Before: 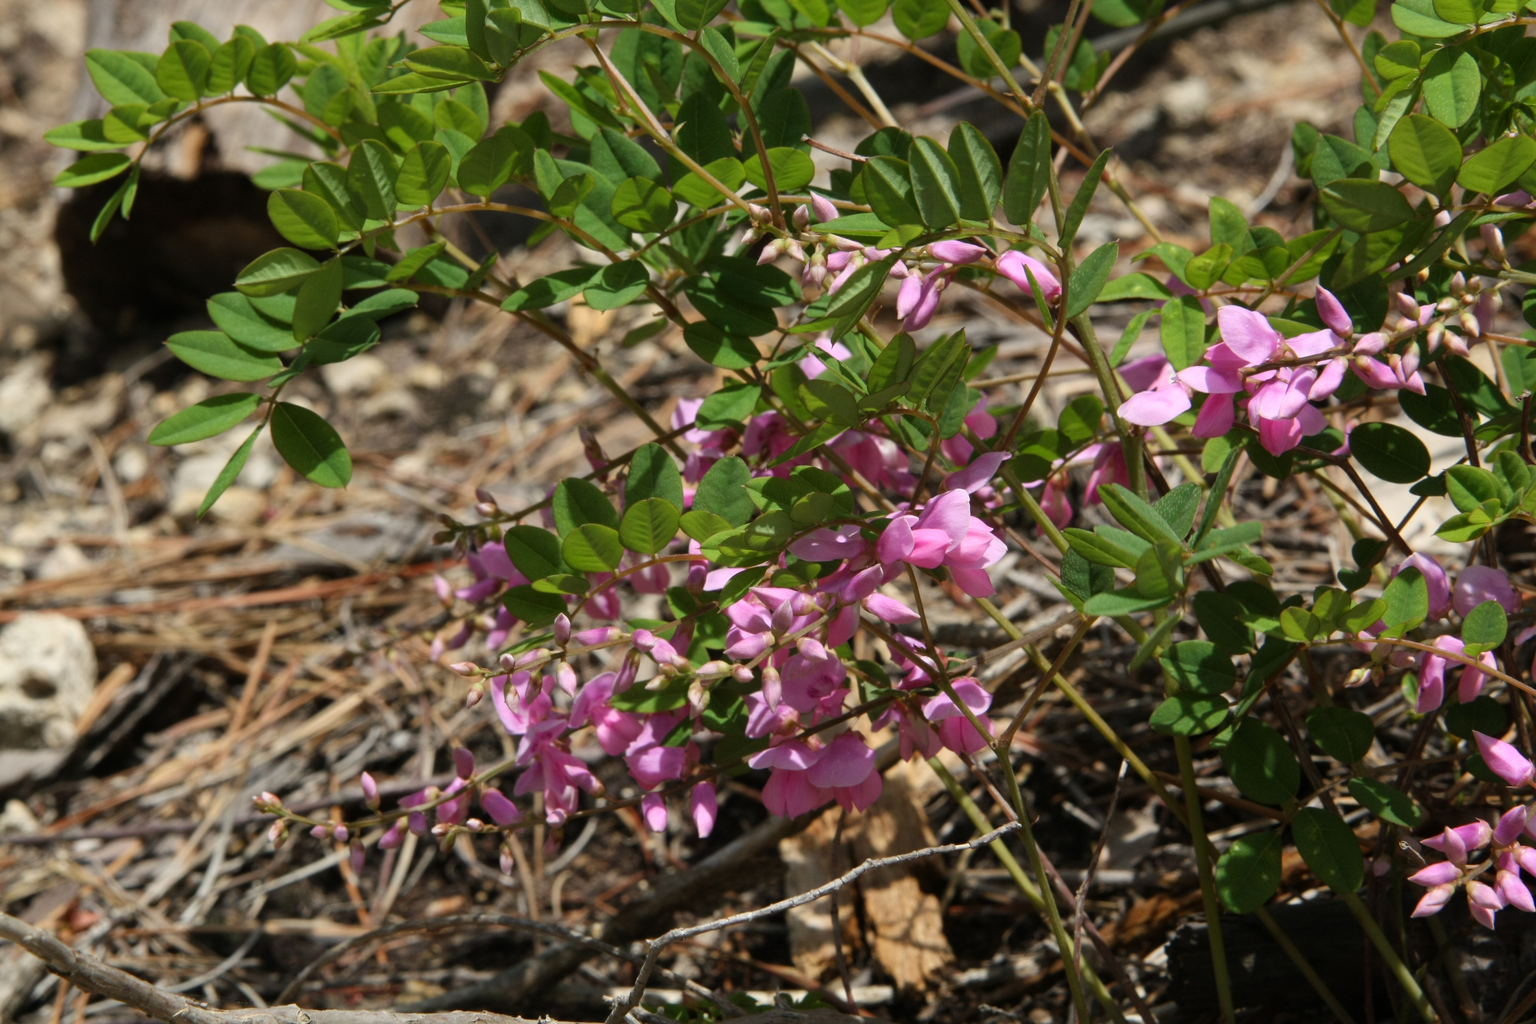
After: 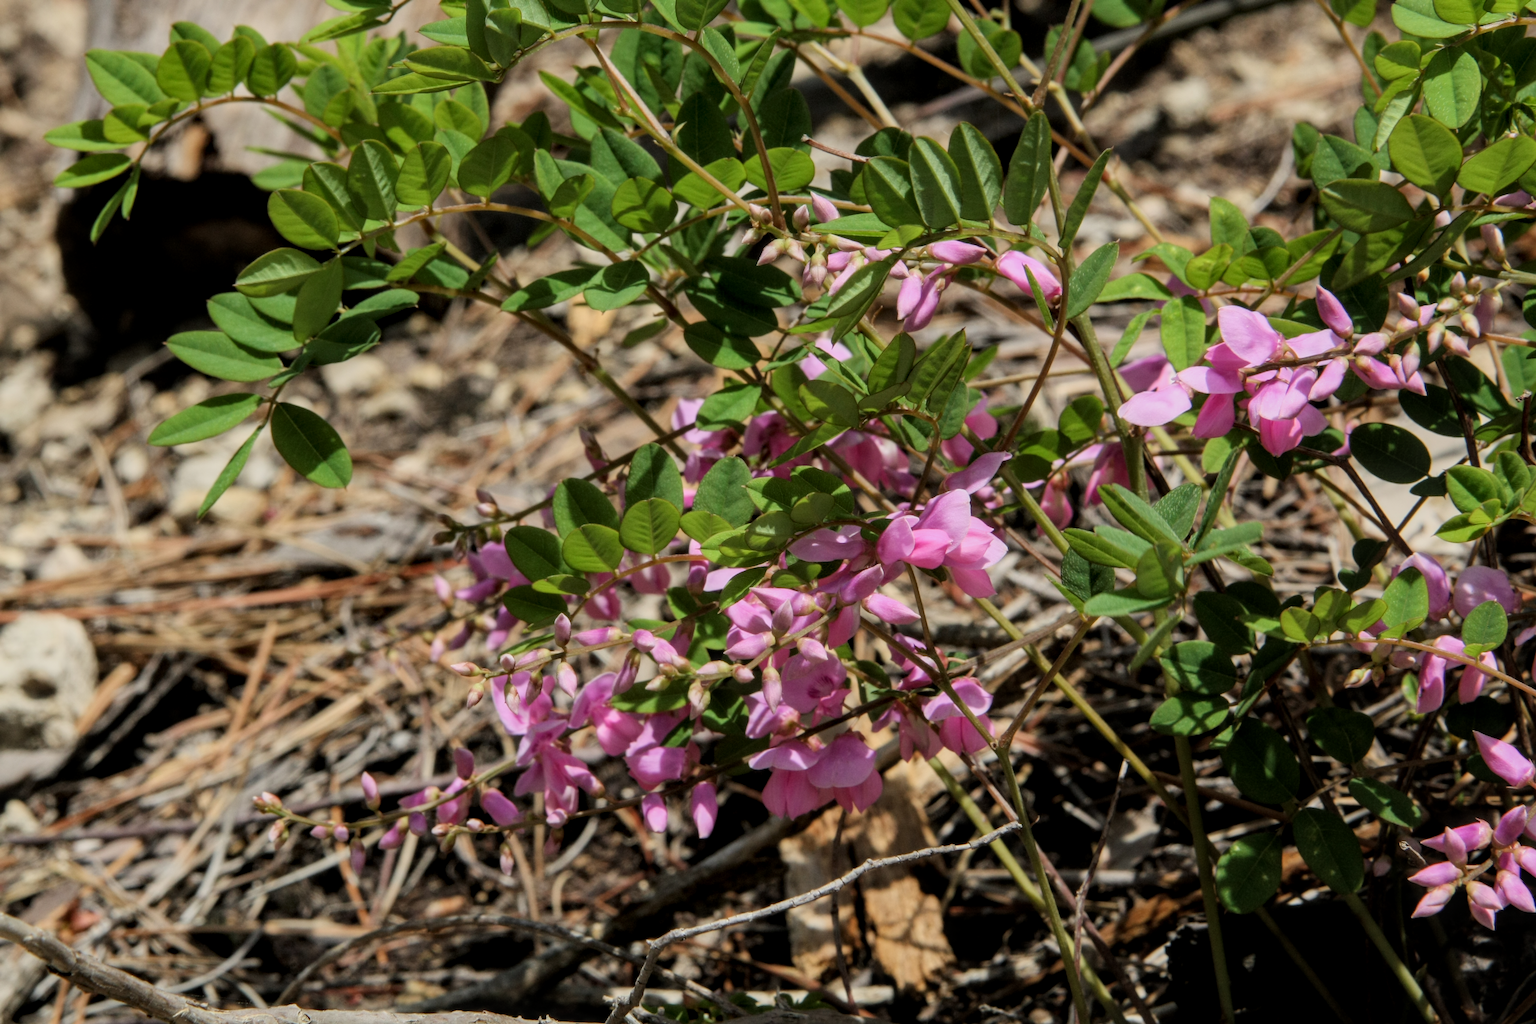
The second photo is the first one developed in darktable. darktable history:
local contrast: on, module defaults
filmic rgb: black relative exposure -7.82 EV, white relative exposure 4.29 EV, hardness 3.86, color science v6 (2022)
exposure: exposure 0.2 EV, compensate highlight preservation false
